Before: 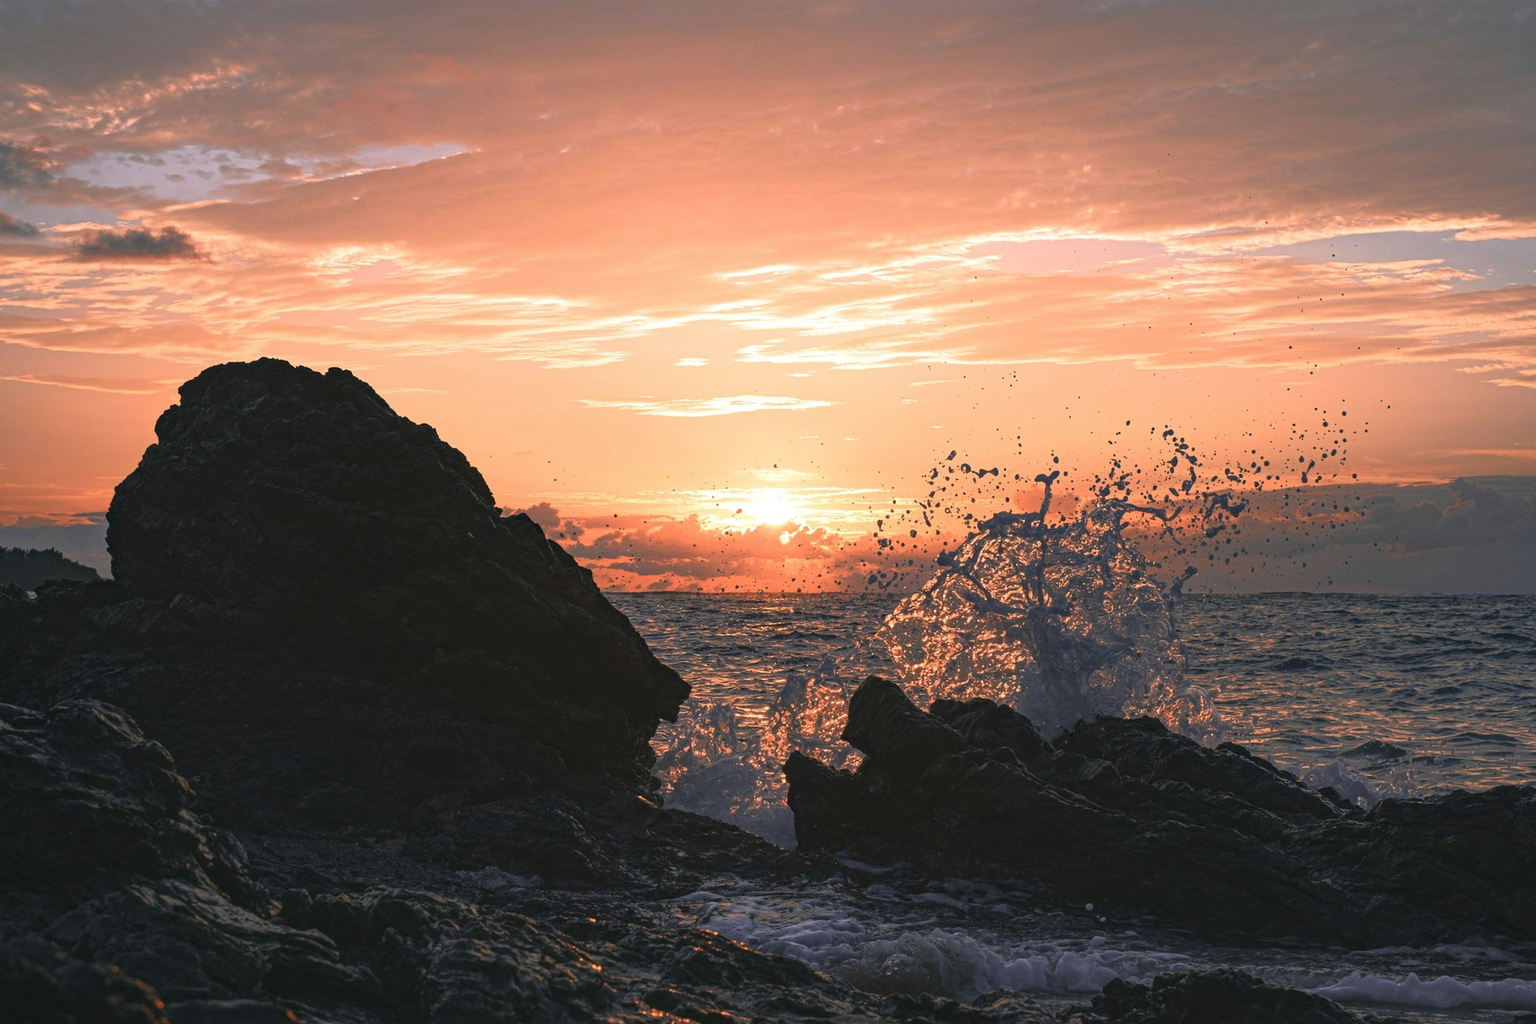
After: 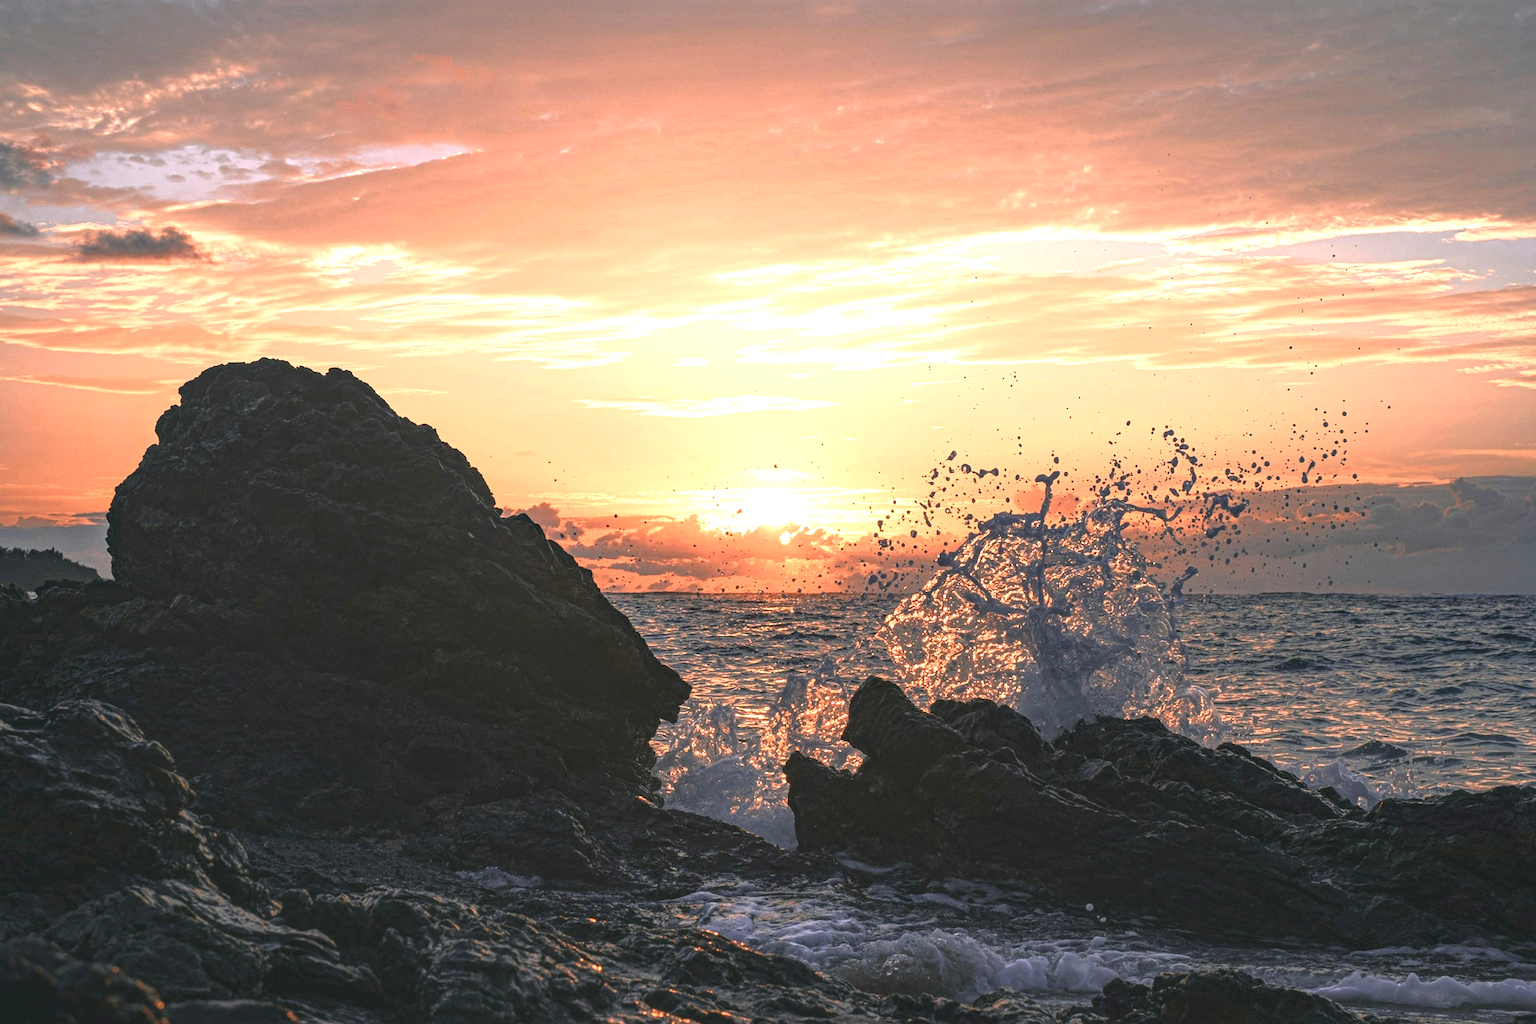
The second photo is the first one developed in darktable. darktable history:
local contrast: on, module defaults
exposure: black level correction 0, exposure 0.698 EV, compensate exposure bias true, compensate highlight preservation false
